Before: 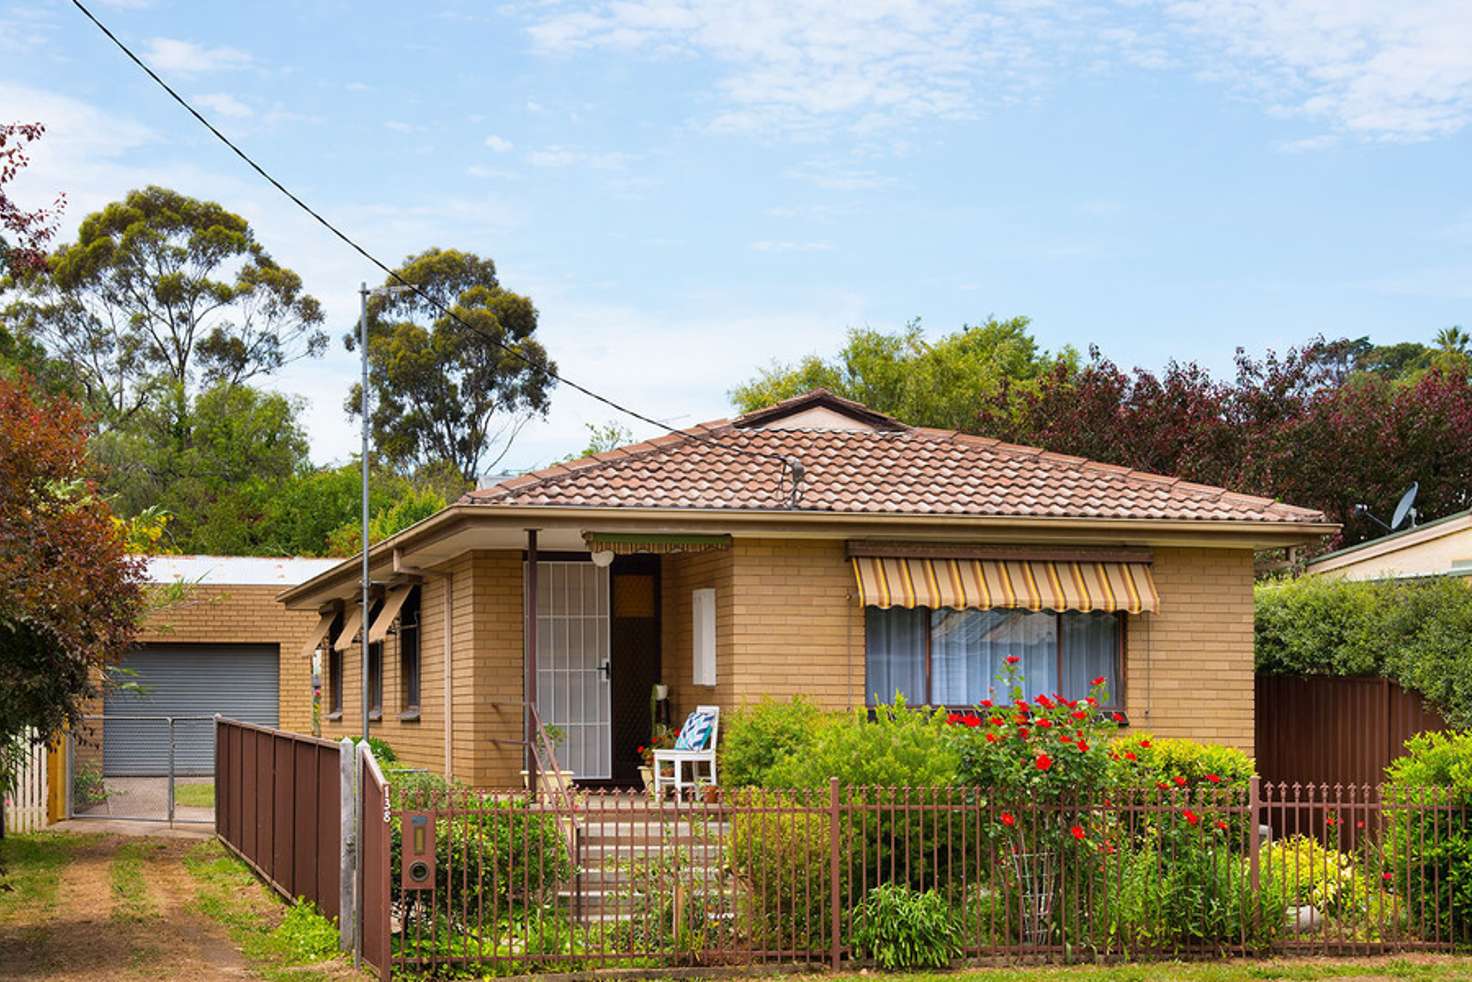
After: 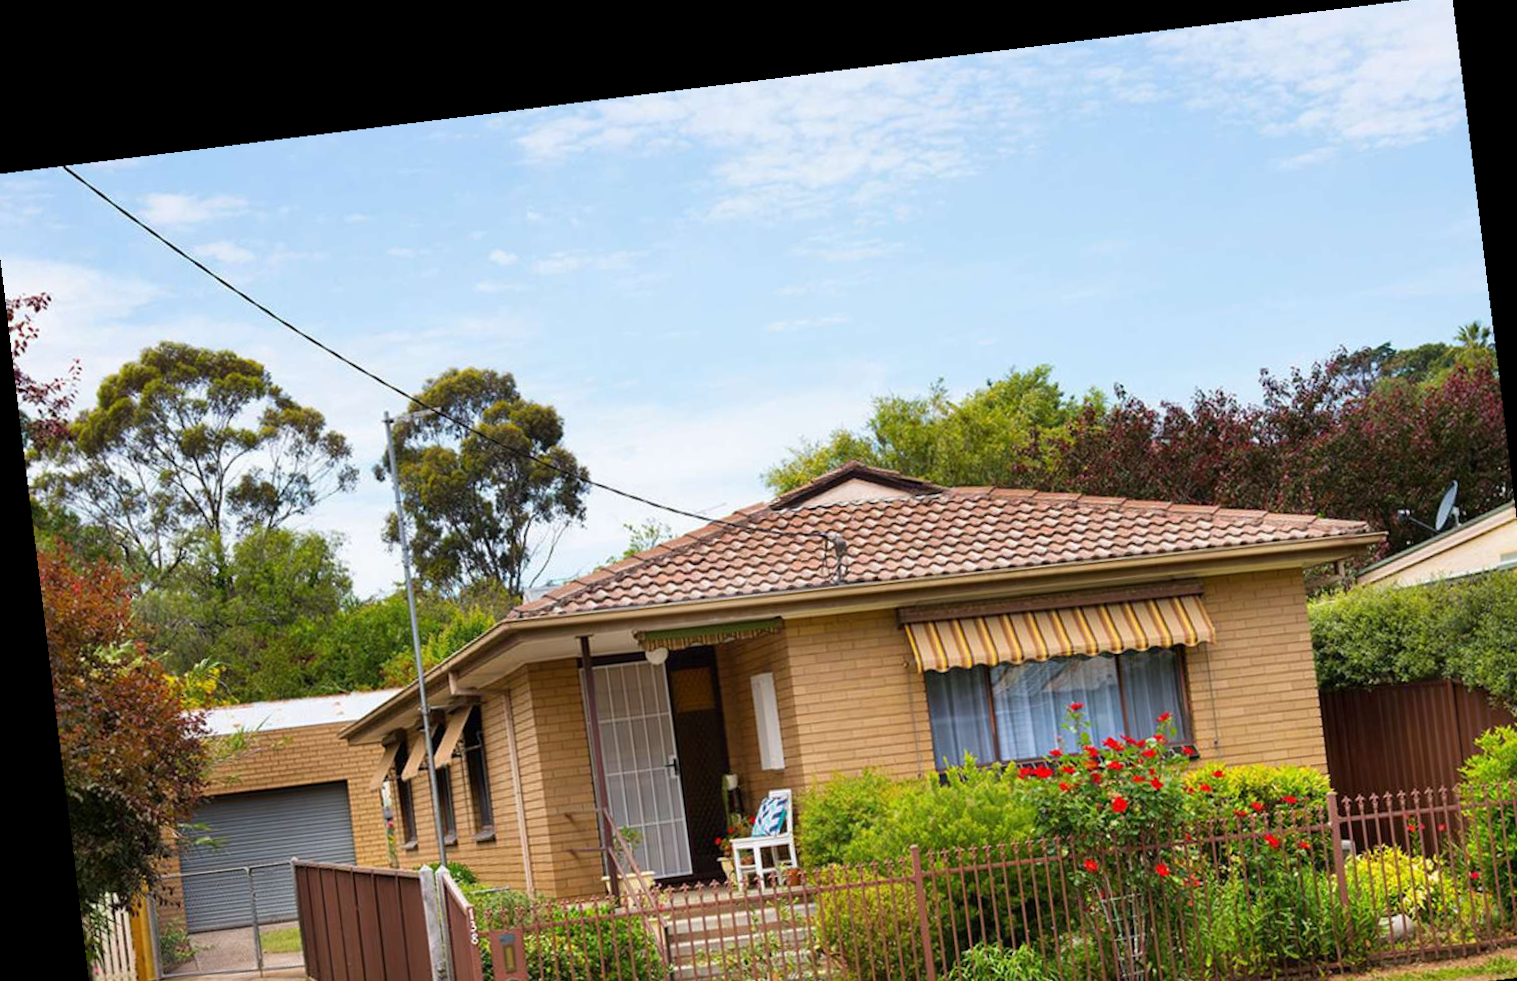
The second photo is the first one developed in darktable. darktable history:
crop and rotate: angle 0.2°, left 0.275%, right 3.127%, bottom 14.18%
rotate and perspective: rotation -6.83°, automatic cropping off
